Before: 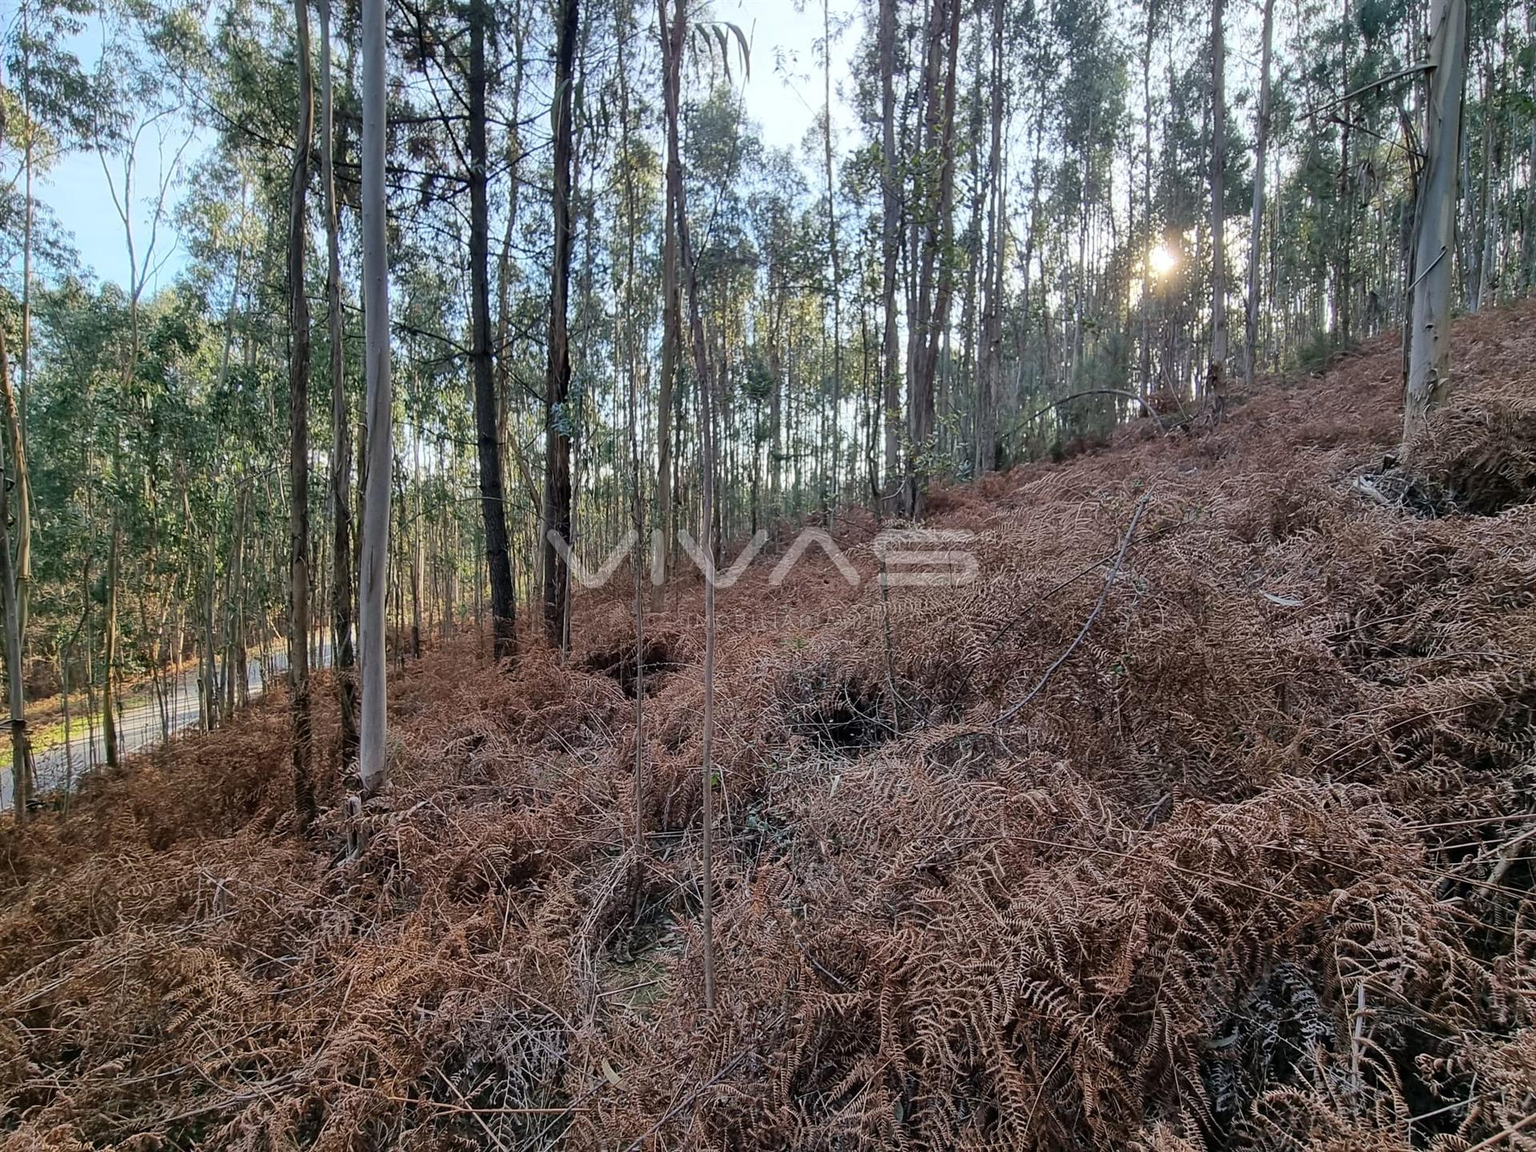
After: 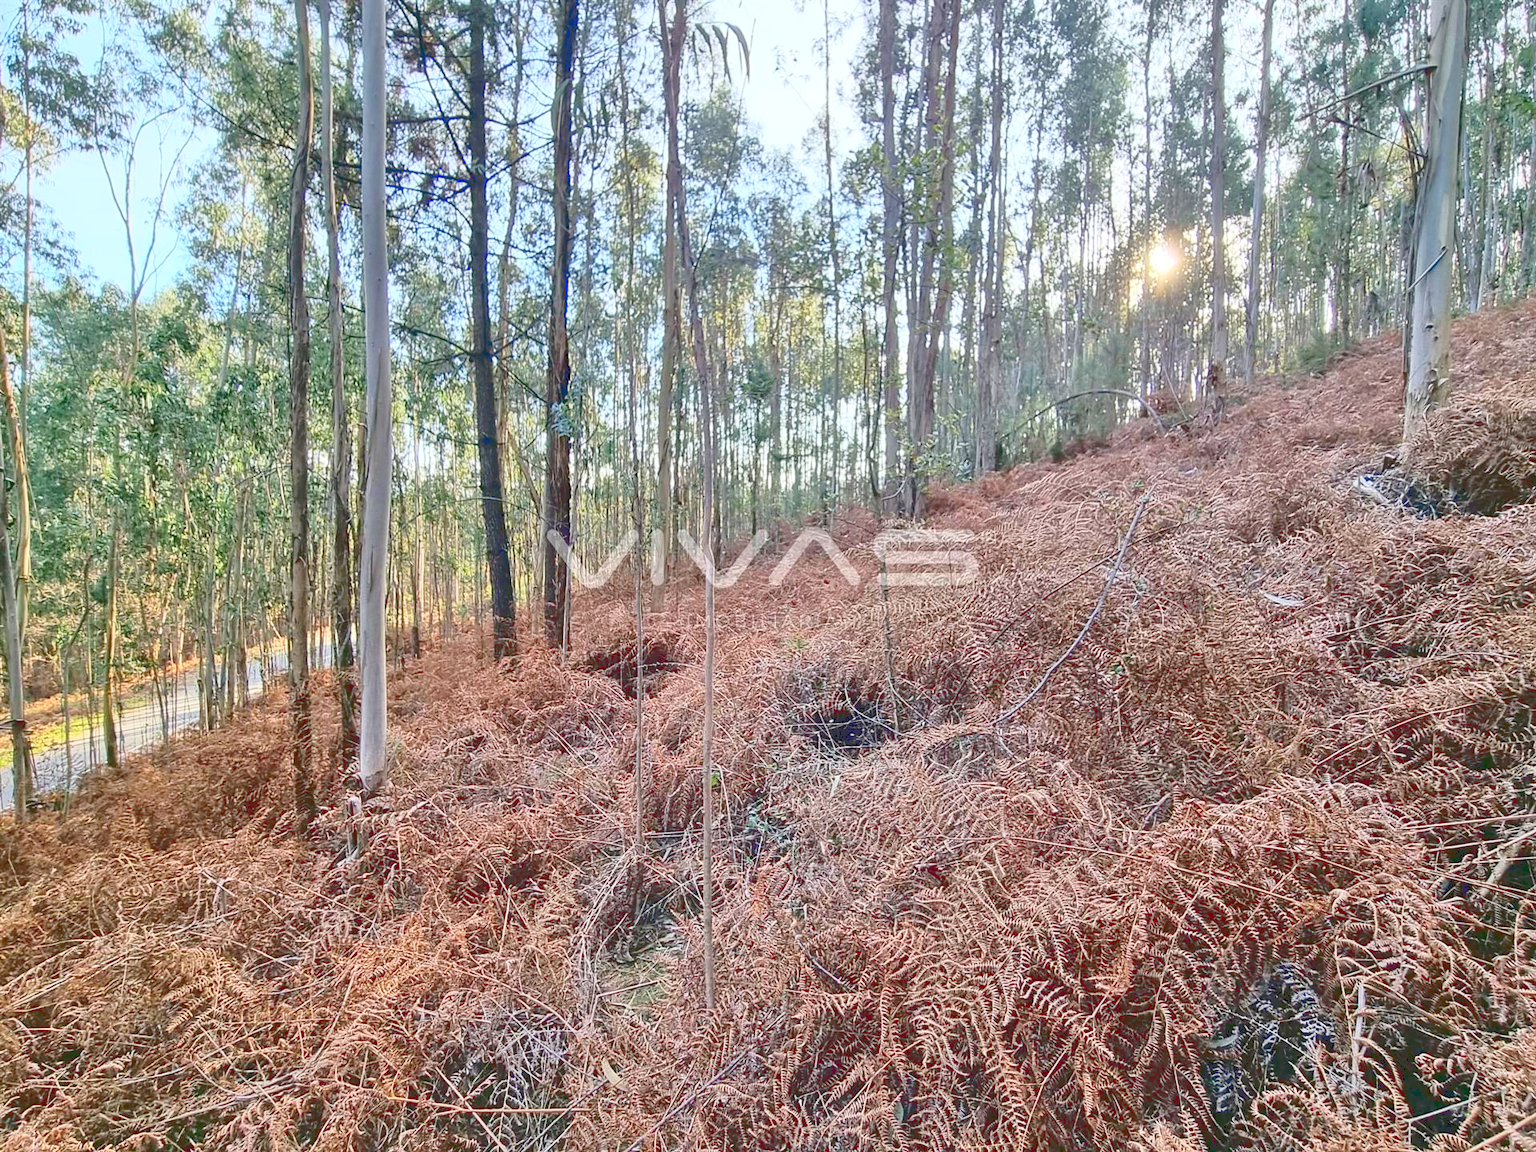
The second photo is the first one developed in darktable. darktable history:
tone curve: curves: ch0 [(0, 0) (0.003, 0.203) (0.011, 0.203) (0.025, 0.21) (0.044, 0.22) (0.069, 0.231) (0.1, 0.243) (0.136, 0.255) (0.177, 0.277) (0.224, 0.305) (0.277, 0.346) (0.335, 0.412) (0.399, 0.492) (0.468, 0.571) (0.543, 0.658) (0.623, 0.75) (0.709, 0.837) (0.801, 0.905) (0.898, 0.955) (1, 1)], color space Lab, linked channels, preserve colors none
tone equalizer: -7 EV 0.146 EV, -6 EV 0.603 EV, -5 EV 1.12 EV, -4 EV 1.29 EV, -3 EV 1.16 EV, -2 EV 0.6 EV, -1 EV 0.162 EV
